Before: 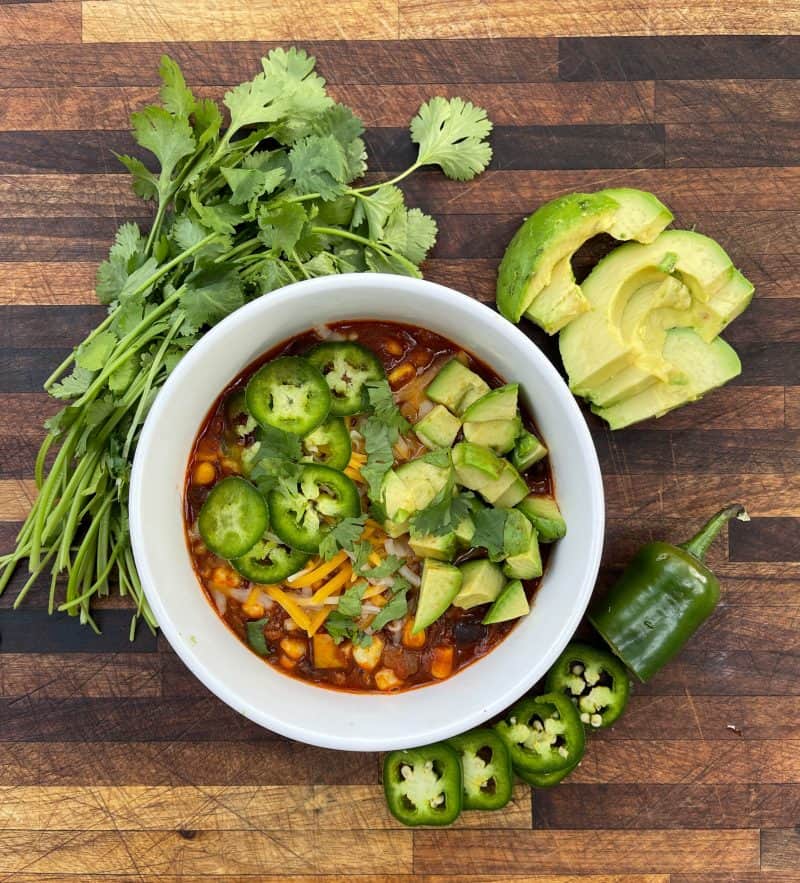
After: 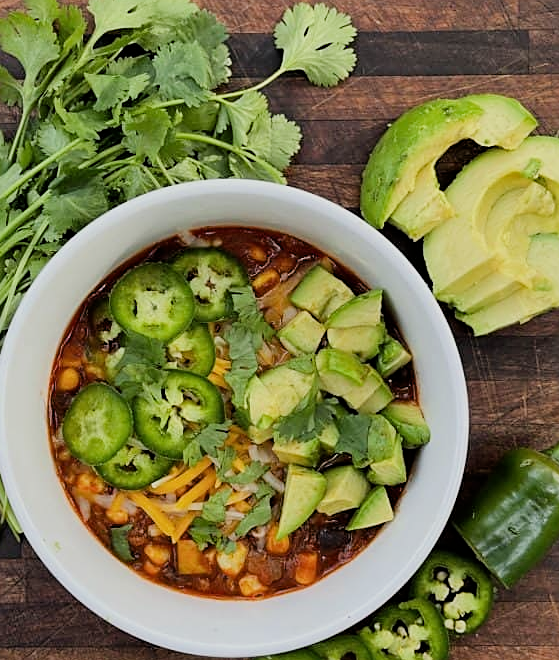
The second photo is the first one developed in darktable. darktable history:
crop and rotate: left 17.046%, top 10.659%, right 12.989%, bottom 14.553%
filmic rgb: hardness 4.17
sharpen: radius 1.967
